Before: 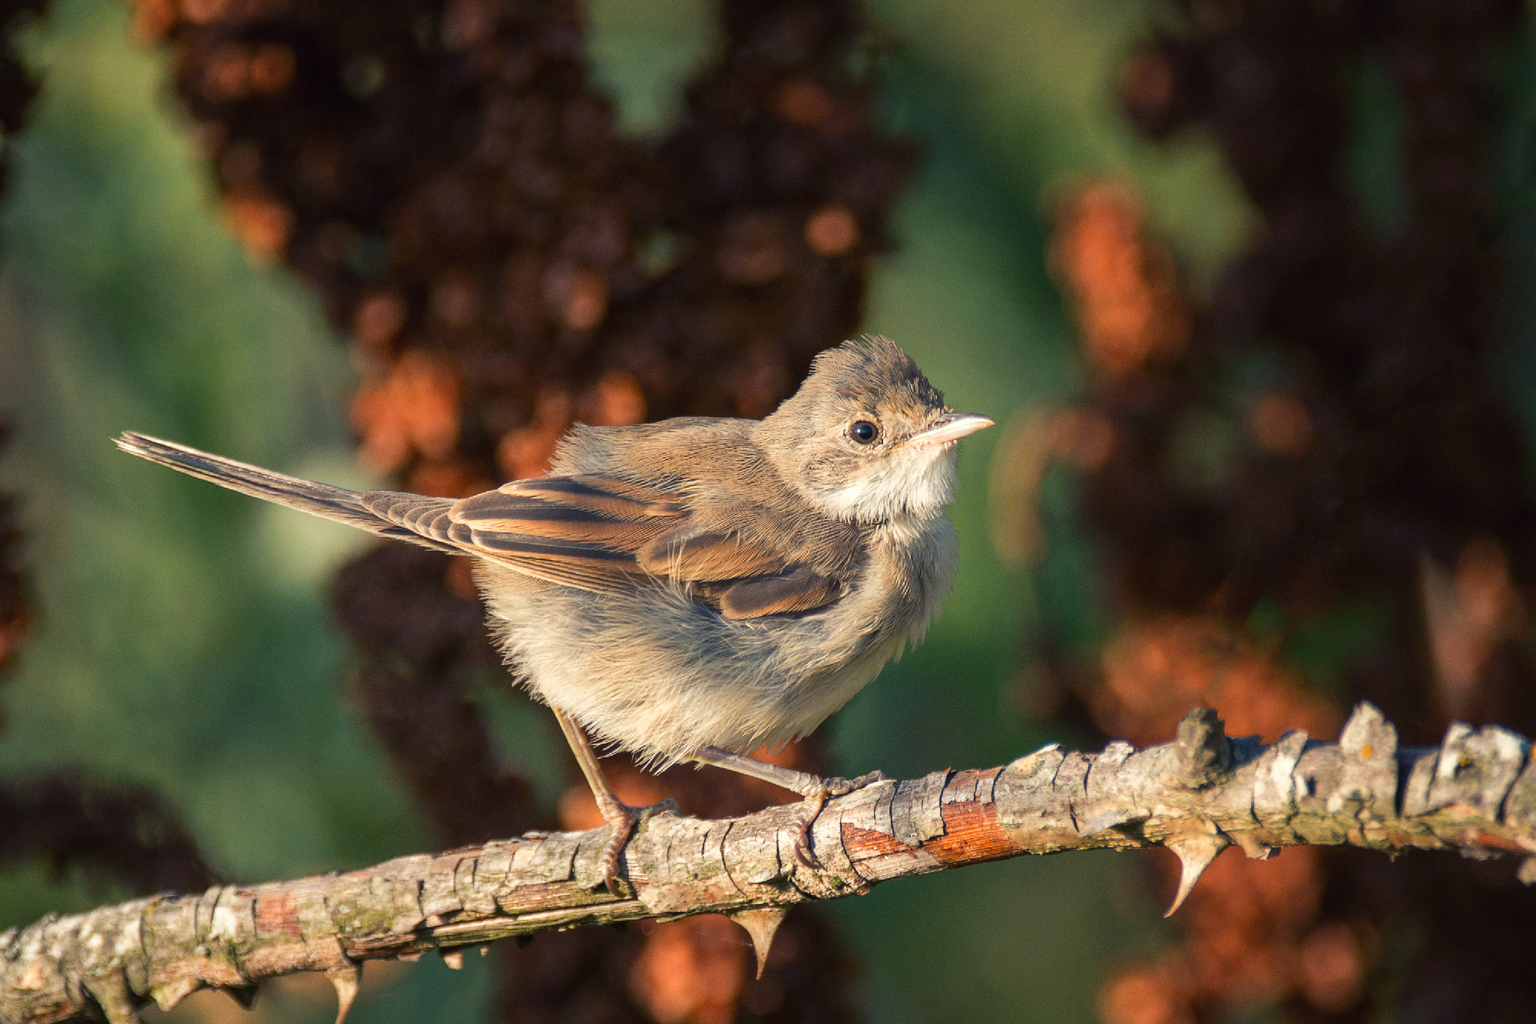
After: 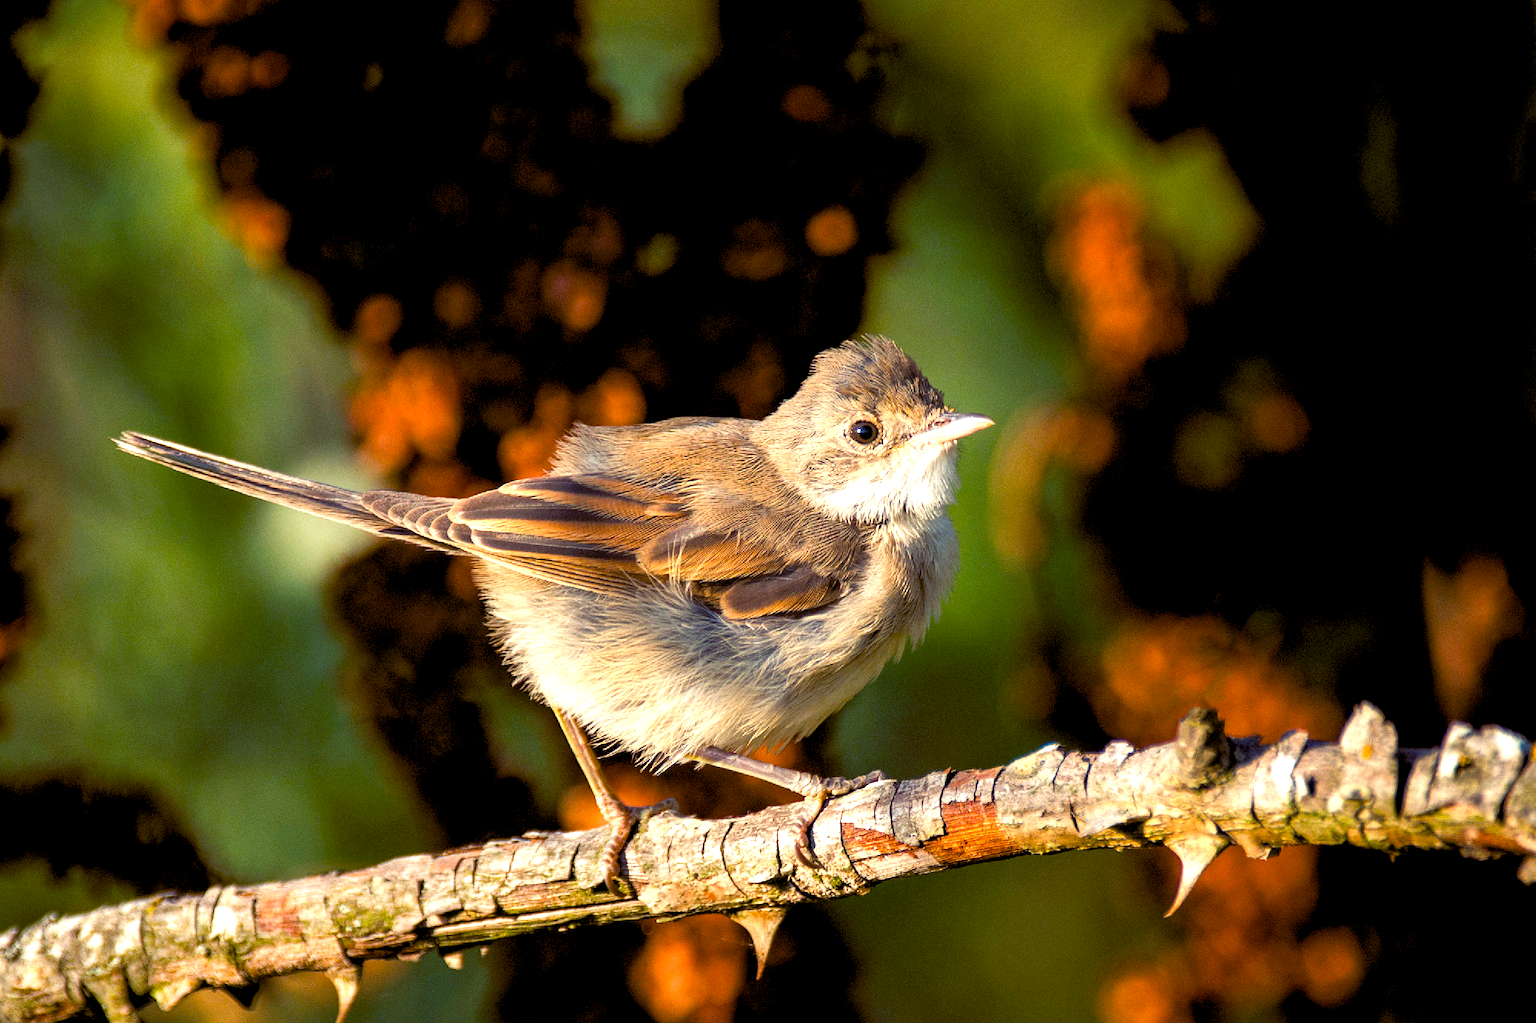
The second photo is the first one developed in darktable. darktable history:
color balance rgb: linear chroma grading › global chroma 16.62%, perceptual saturation grading › highlights -8.63%, perceptual saturation grading › mid-tones 18.66%, perceptual saturation grading › shadows 28.49%, perceptual brilliance grading › highlights 14.22%, perceptual brilliance grading › shadows -18.96%, global vibrance 27.71%
color balance: lift [1, 1.015, 1.004, 0.985], gamma [1, 0.958, 0.971, 1.042], gain [1, 0.956, 0.977, 1.044]
rgb levels: levels [[0.013, 0.434, 0.89], [0, 0.5, 1], [0, 0.5, 1]]
